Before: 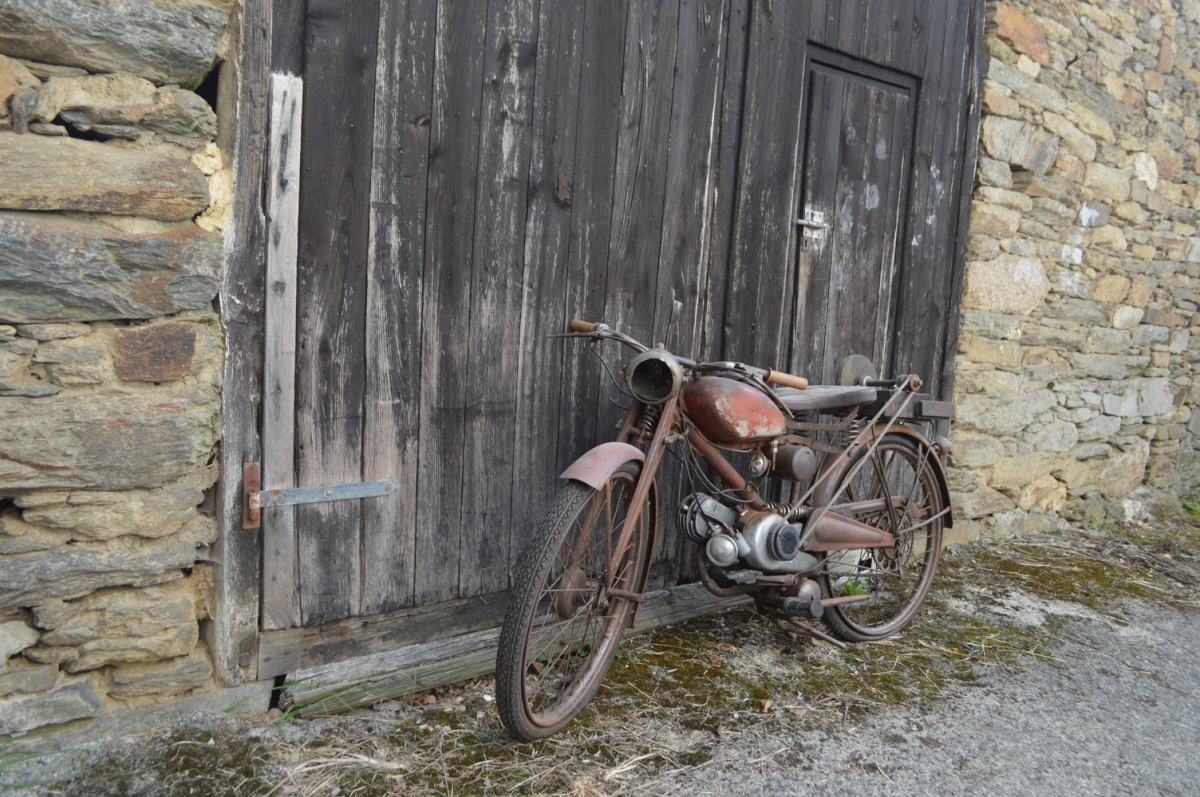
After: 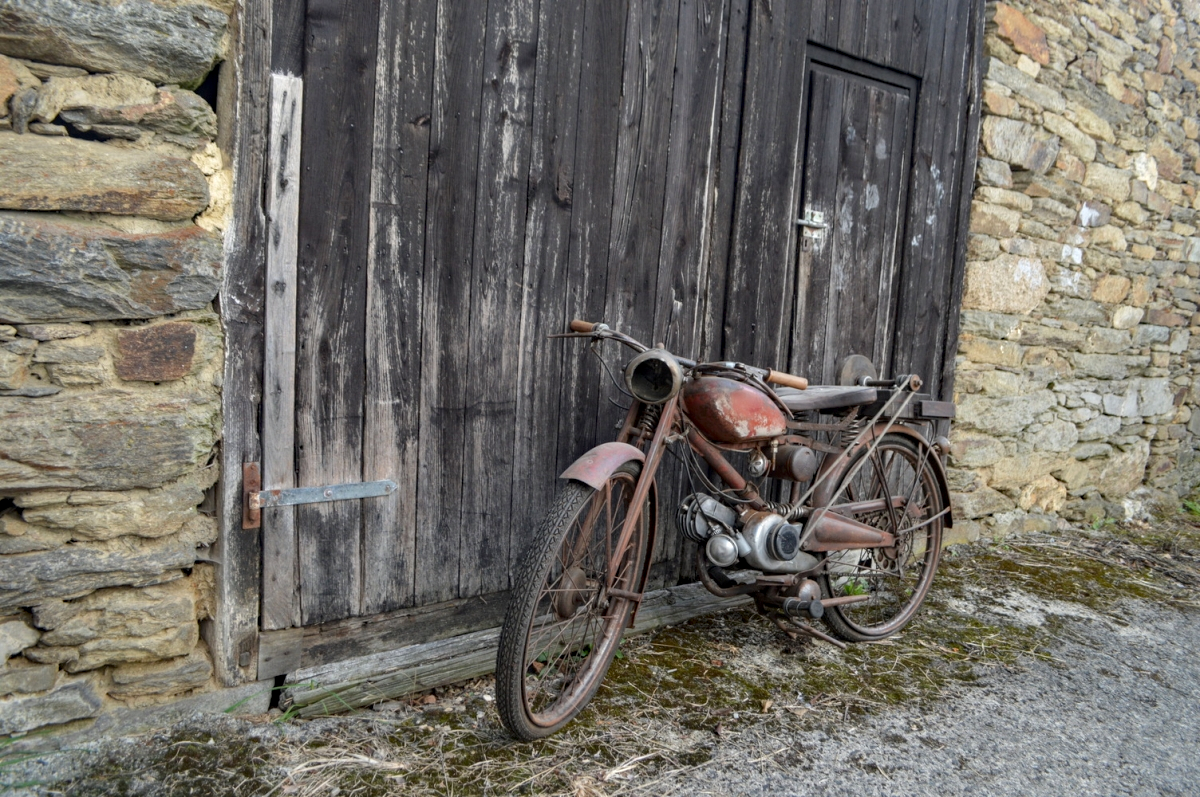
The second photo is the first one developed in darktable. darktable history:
haze removal: adaptive false
color balance rgb: perceptual saturation grading › global saturation 0.854%, global vibrance 3.513%
local contrast: highlights 56%, shadows 52%, detail 130%, midtone range 0.454
